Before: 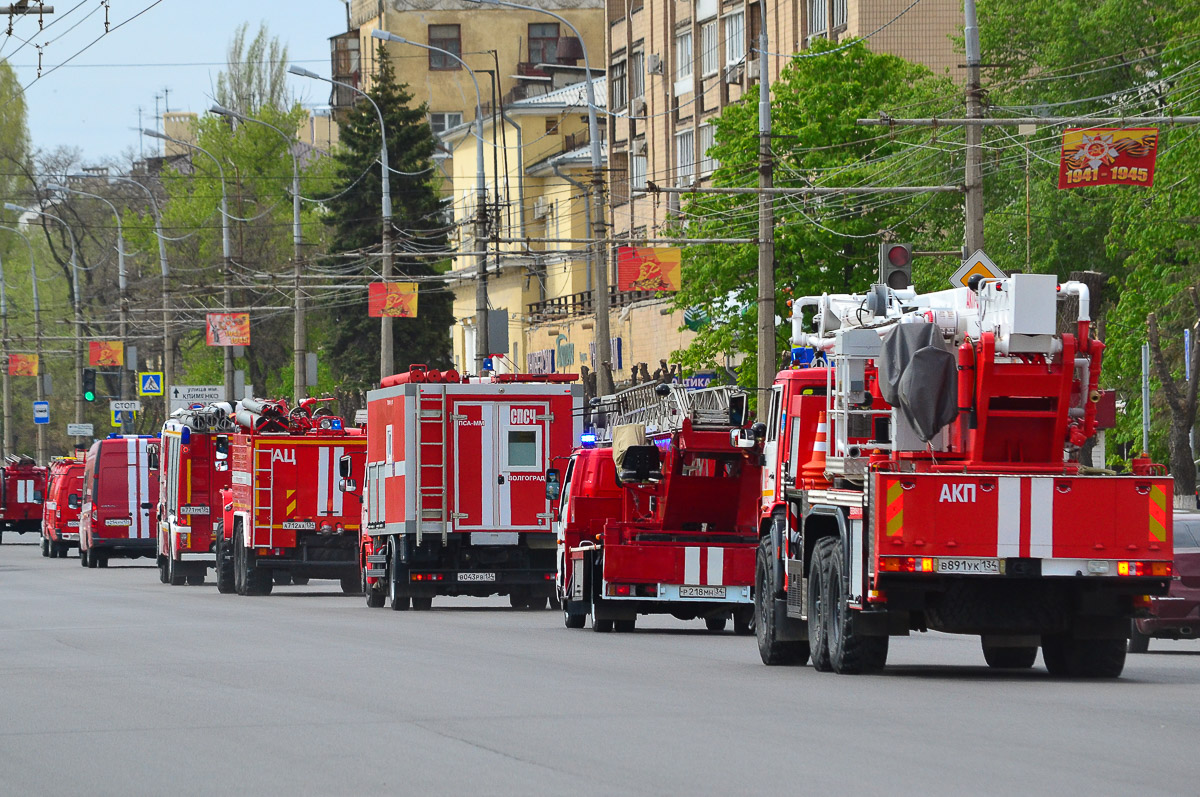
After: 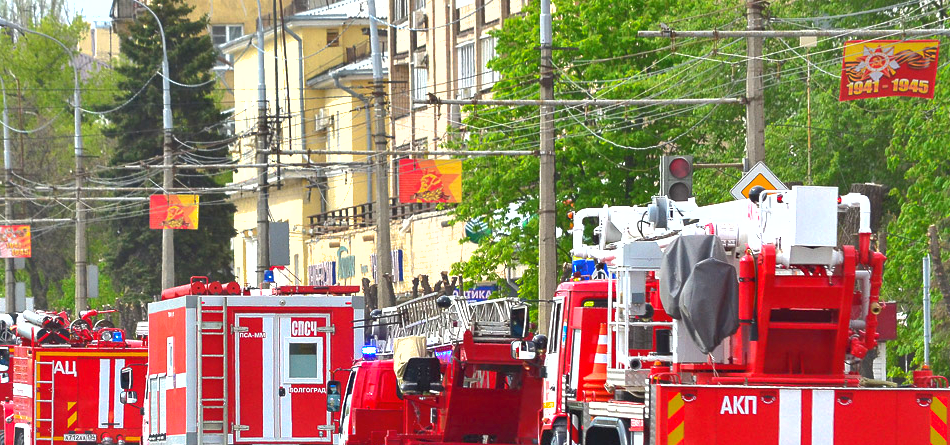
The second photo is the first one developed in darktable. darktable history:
tone equalizer: luminance estimator HSV value / RGB max
exposure: exposure 0.951 EV, compensate highlight preservation false
crop: left 18.305%, top 11.1%, right 2.47%, bottom 33.041%
shadows and highlights: on, module defaults
